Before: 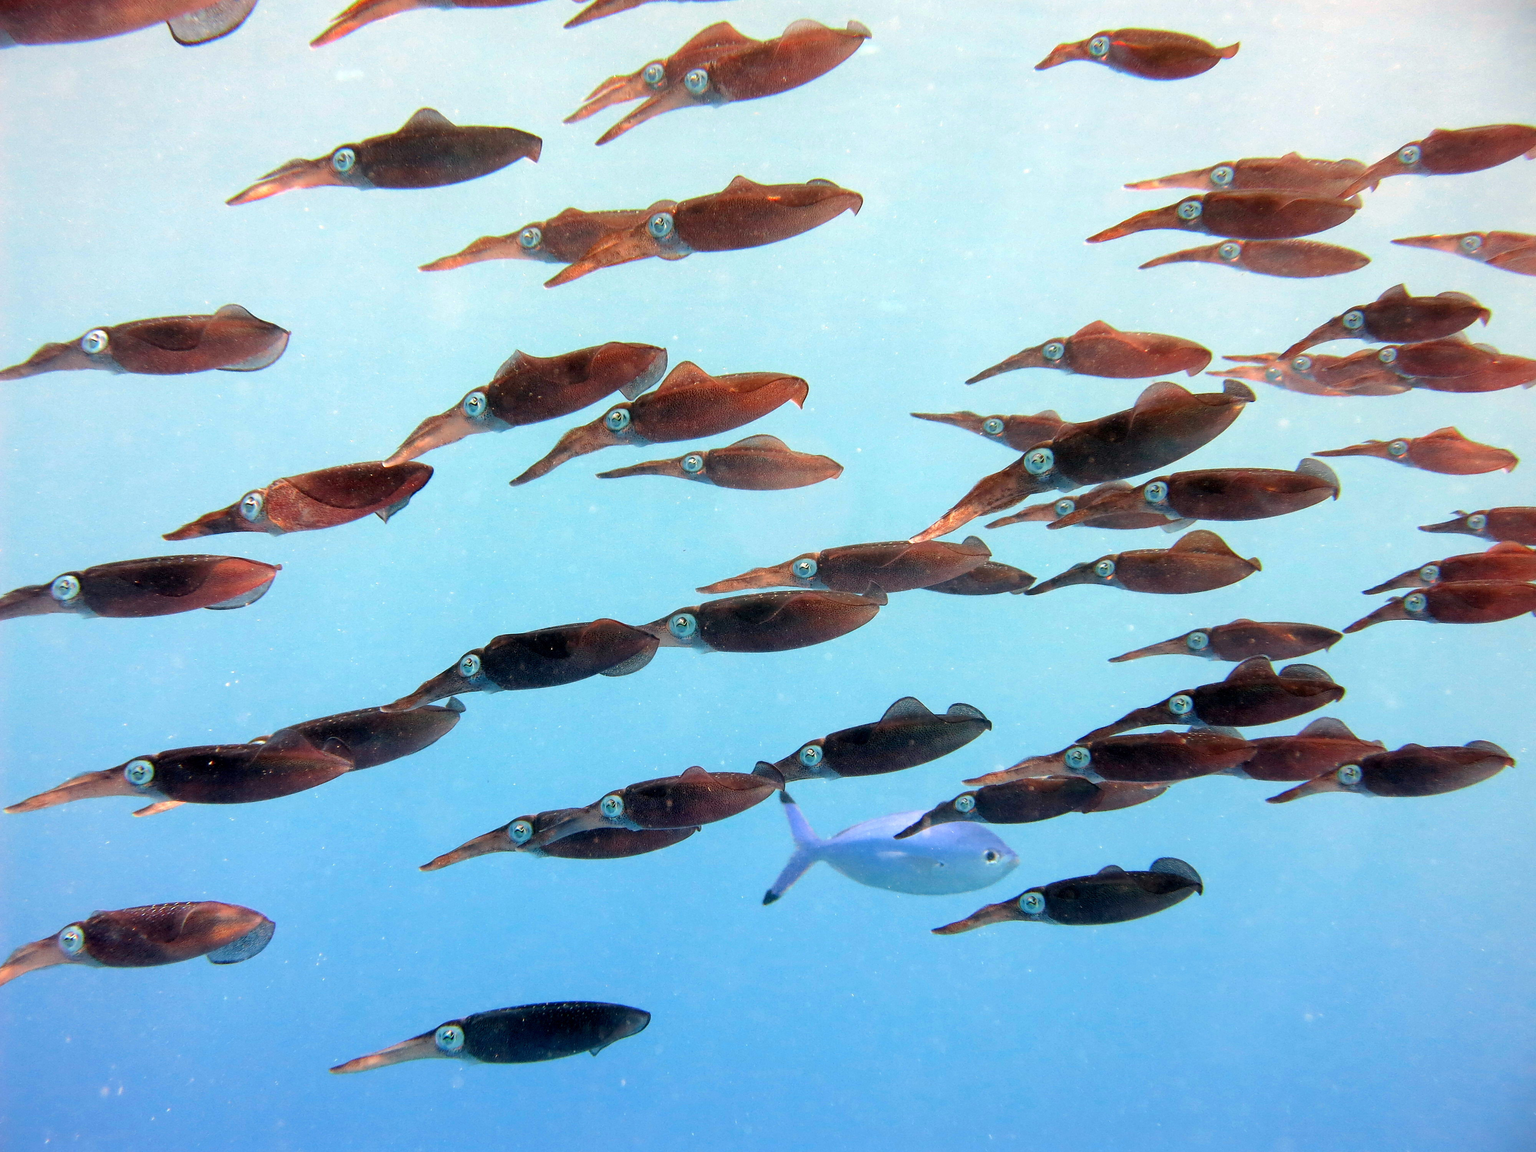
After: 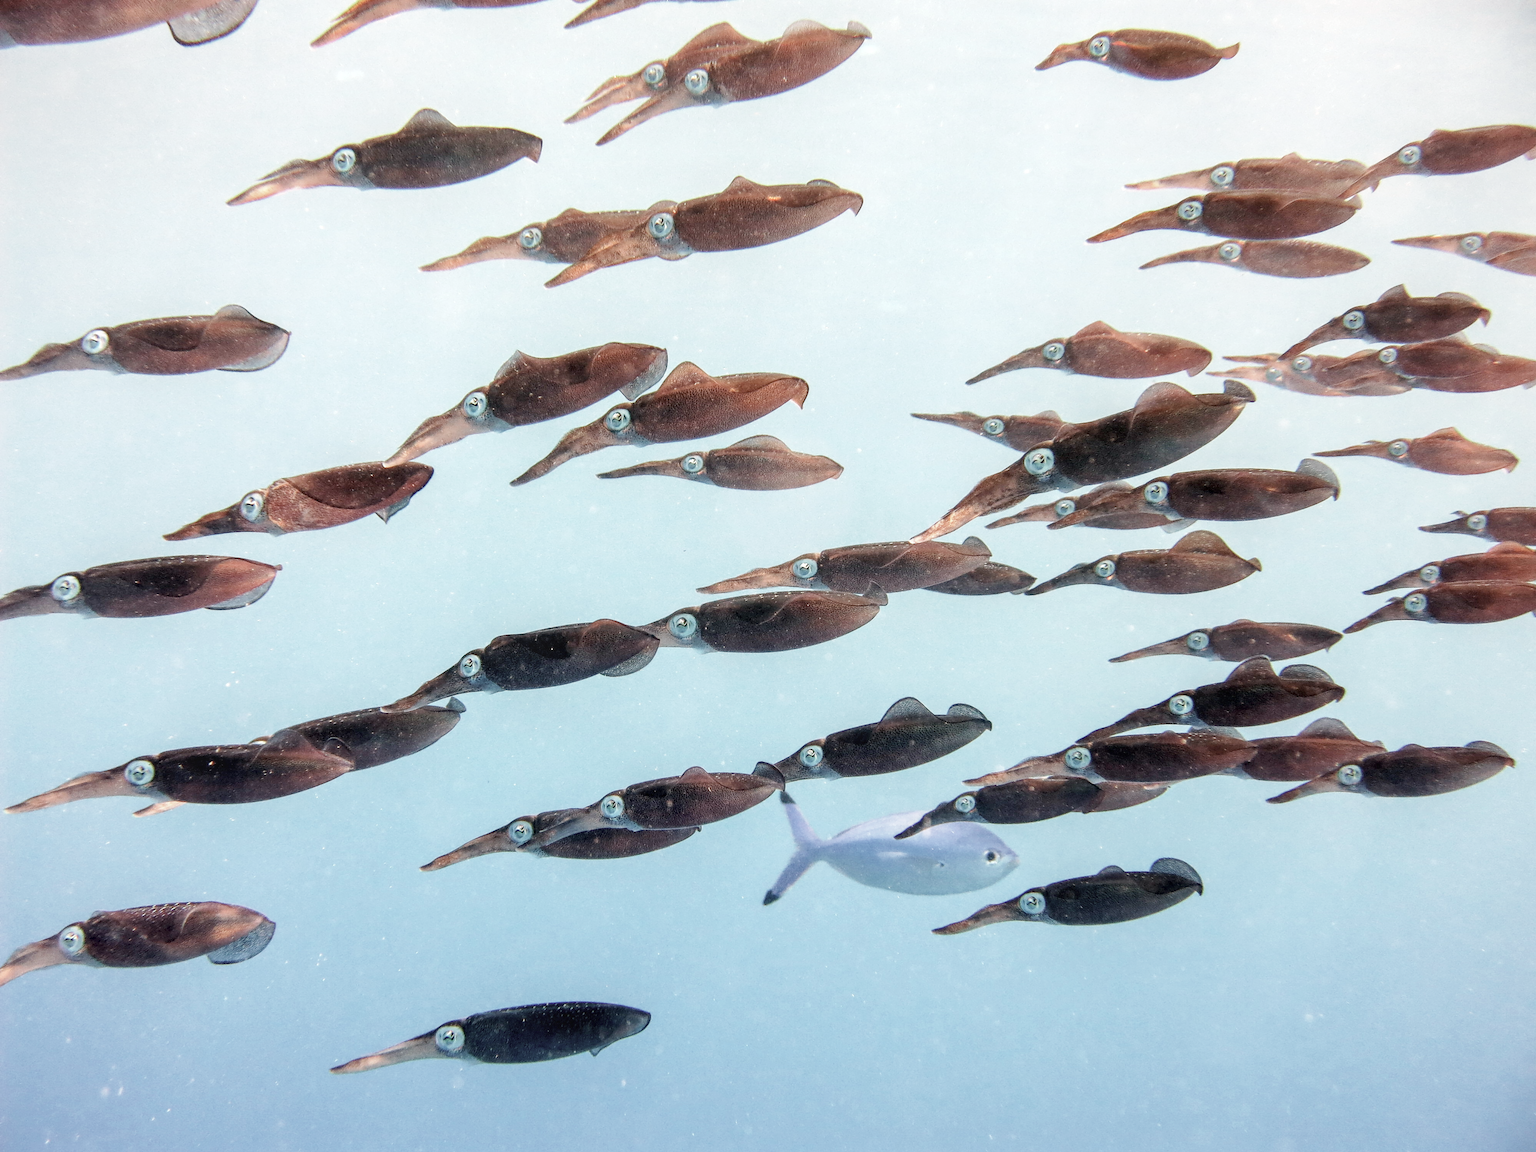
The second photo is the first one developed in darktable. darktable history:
color correction: saturation 0.57
local contrast: on, module defaults
base curve: curves: ch0 [(0, 0) (0.204, 0.334) (0.55, 0.733) (1, 1)], preserve colors none
